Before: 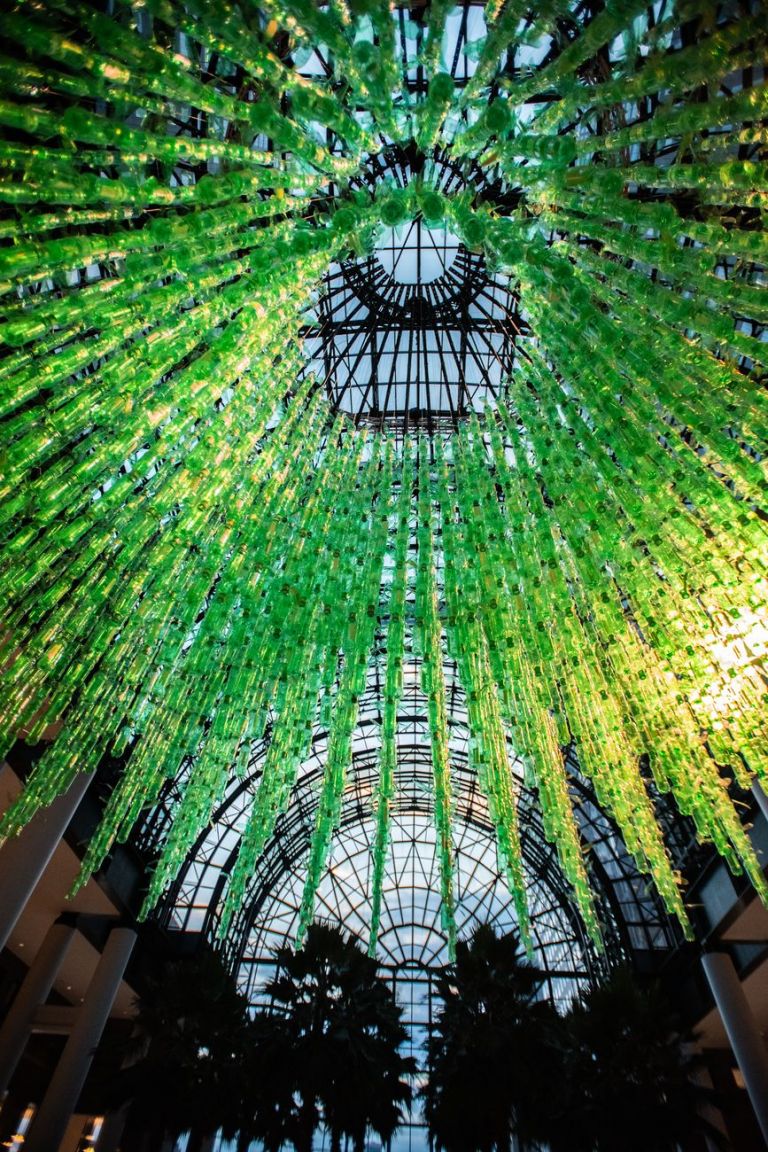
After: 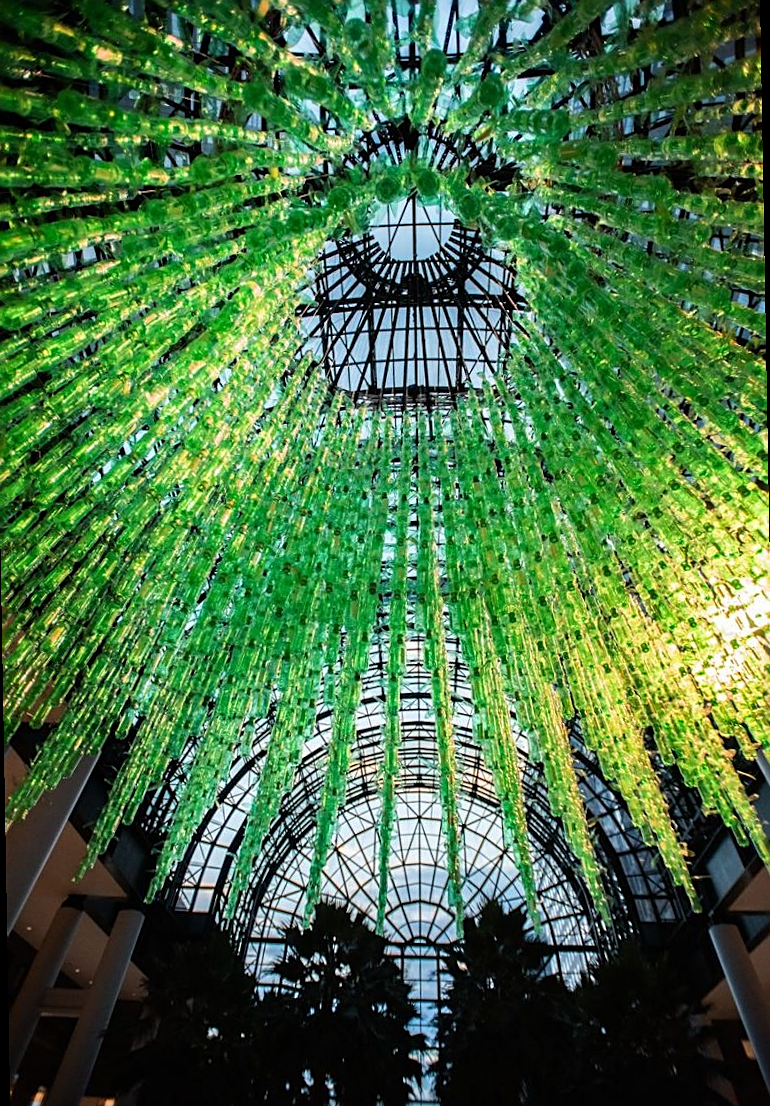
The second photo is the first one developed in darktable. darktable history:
sharpen: on, module defaults
rotate and perspective: rotation -1°, crop left 0.011, crop right 0.989, crop top 0.025, crop bottom 0.975
